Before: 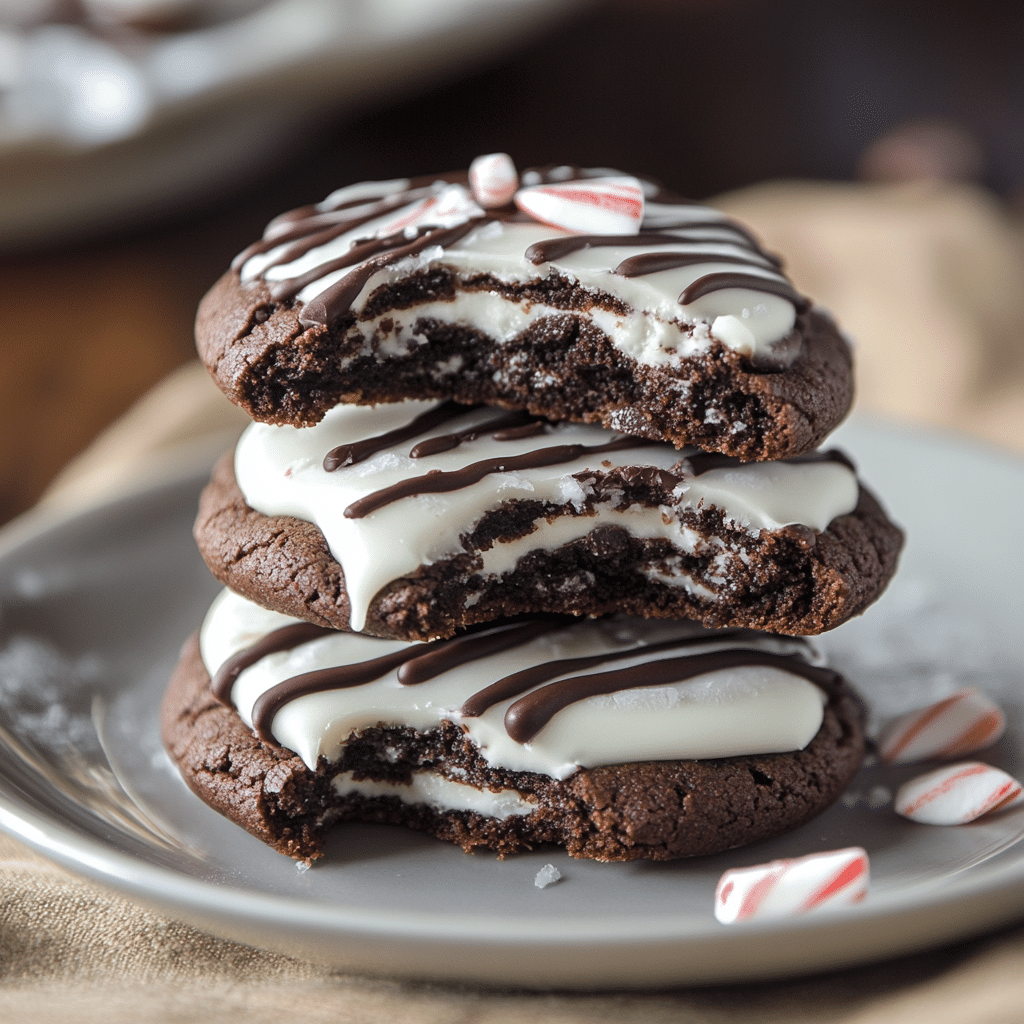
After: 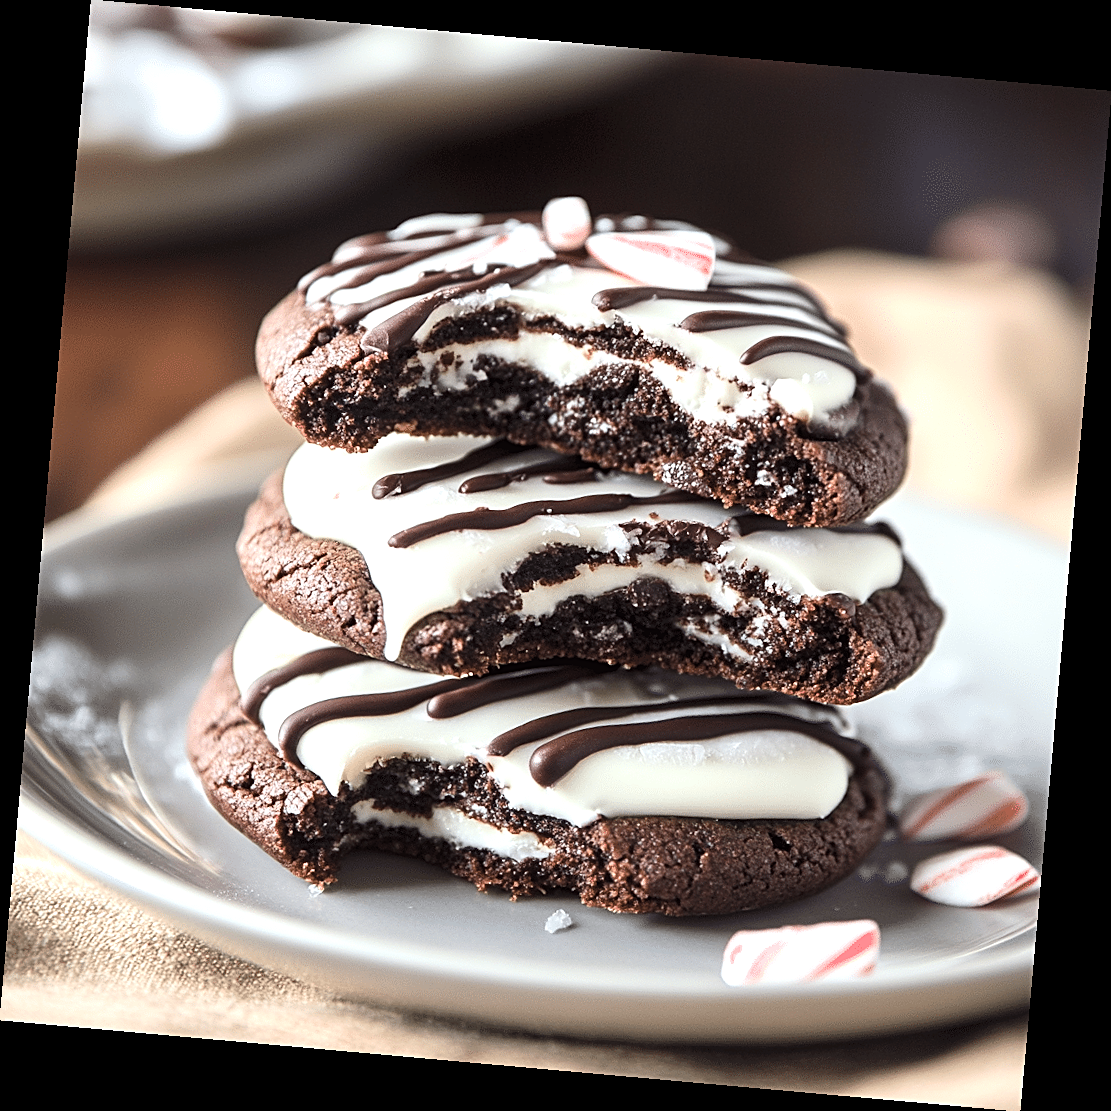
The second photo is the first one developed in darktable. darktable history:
rotate and perspective: rotation 5.12°, automatic cropping off
color zones: curves: ch1 [(0, 0.469) (0.072, 0.457) (0.243, 0.494) (0.429, 0.5) (0.571, 0.5) (0.714, 0.5) (0.857, 0.5) (1, 0.469)]; ch2 [(0, 0.499) (0.143, 0.467) (0.242, 0.436) (0.429, 0.493) (0.571, 0.5) (0.714, 0.5) (0.857, 0.5) (1, 0.499)]
contrast brightness saturation: contrast 0.14
sharpen: on, module defaults
exposure: exposure 0.781 EV, compensate highlight preservation false
